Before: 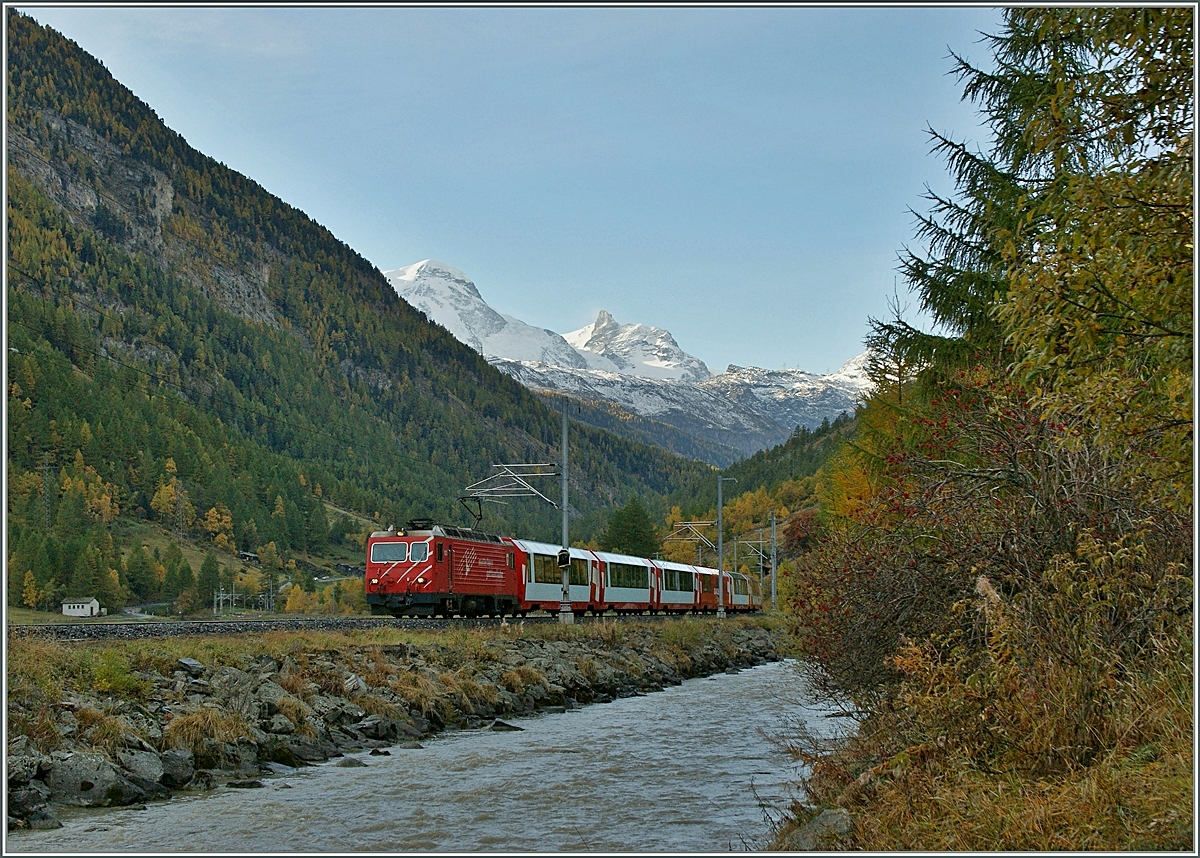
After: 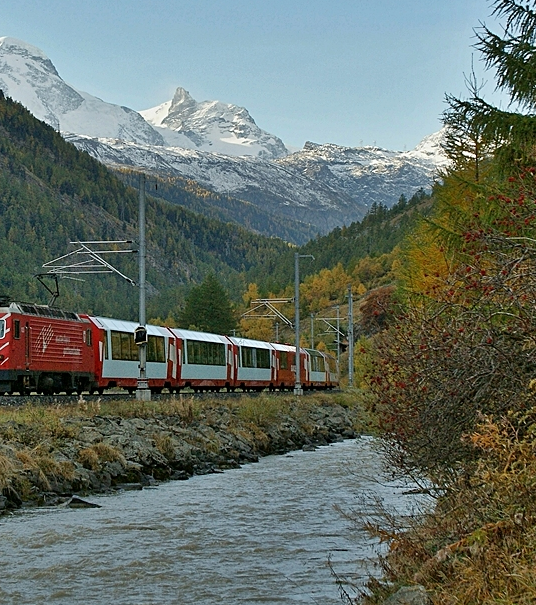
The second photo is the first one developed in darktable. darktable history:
crop: left 35.281%, top 26.027%, right 20.021%, bottom 3.412%
shadows and highlights: shadows 34.09, highlights -34.97, soften with gaussian
